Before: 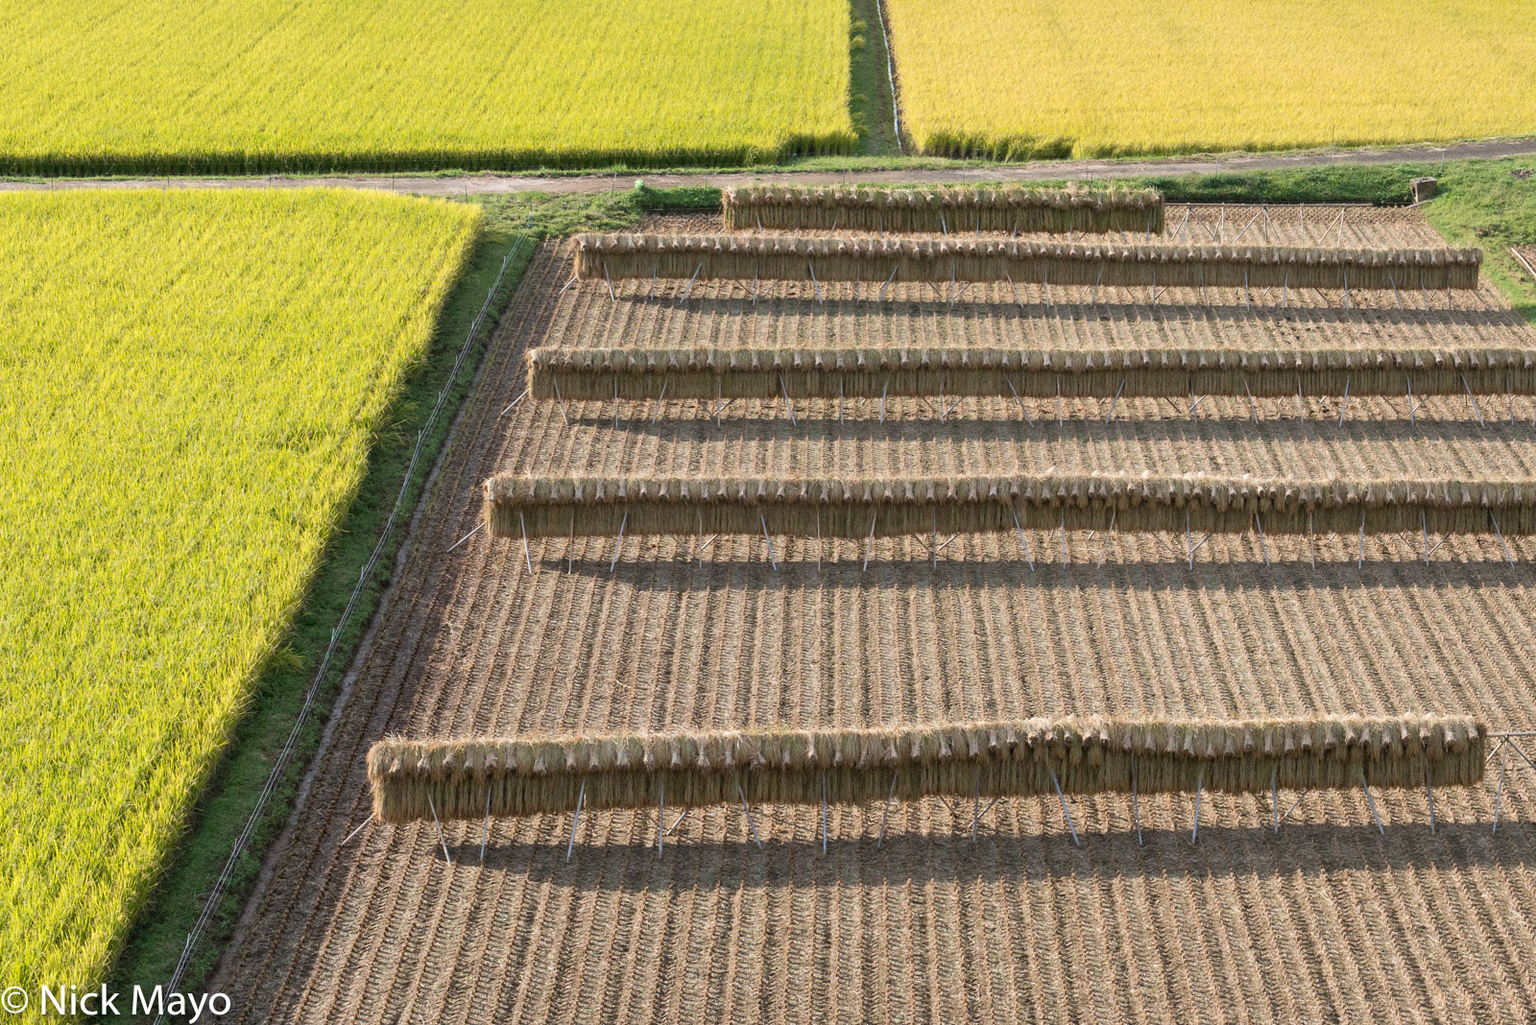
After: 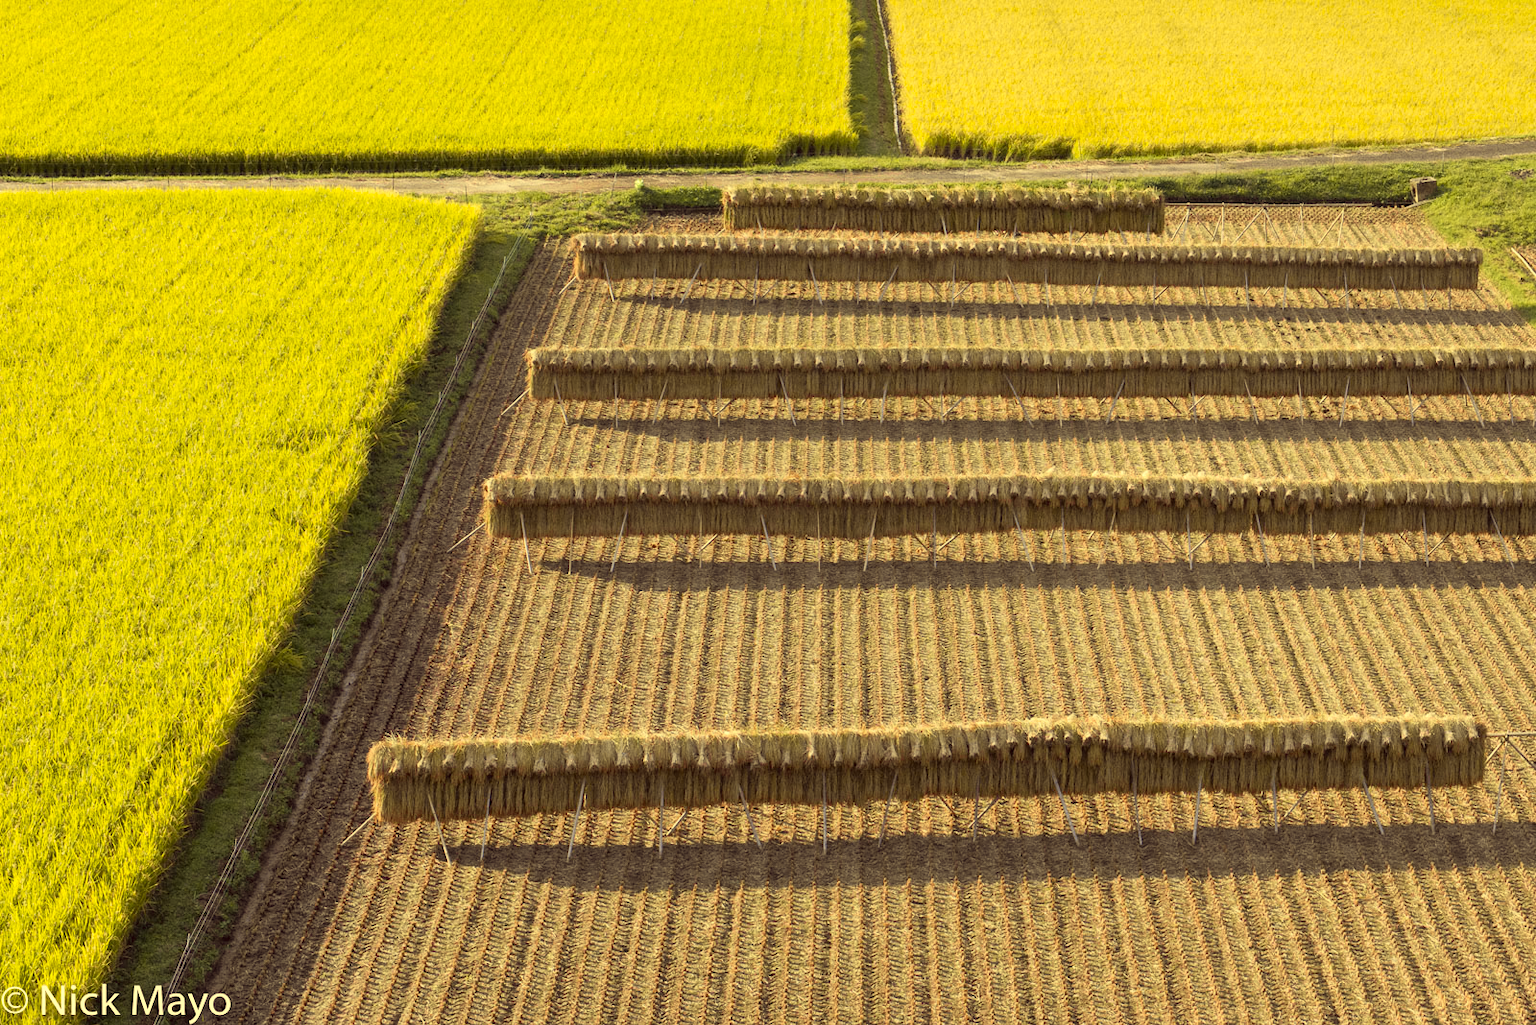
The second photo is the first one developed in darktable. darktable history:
tone equalizer: on, module defaults
color correction: highlights a* -0.482, highlights b* 40, shadows a* 9.8, shadows b* -0.161
tone curve: curves: ch0 [(0, 0.012) (0.056, 0.046) (0.218, 0.213) (0.606, 0.62) (0.82, 0.846) (1, 1)]; ch1 [(0, 0) (0.226, 0.261) (0.403, 0.437) (0.469, 0.472) (0.495, 0.499) (0.514, 0.504) (0.545, 0.555) (0.59, 0.598) (0.714, 0.733) (1, 1)]; ch2 [(0, 0) (0.269, 0.299) (0.459, 0.45) (0.498, 0.499) (0.523, 0.512) (0.568, 0.558) (0.634, 0.617) (0.702, 0.662) (0.781, 0.775) (1, 1)], color space Lab, independent channels, preserve colors none
